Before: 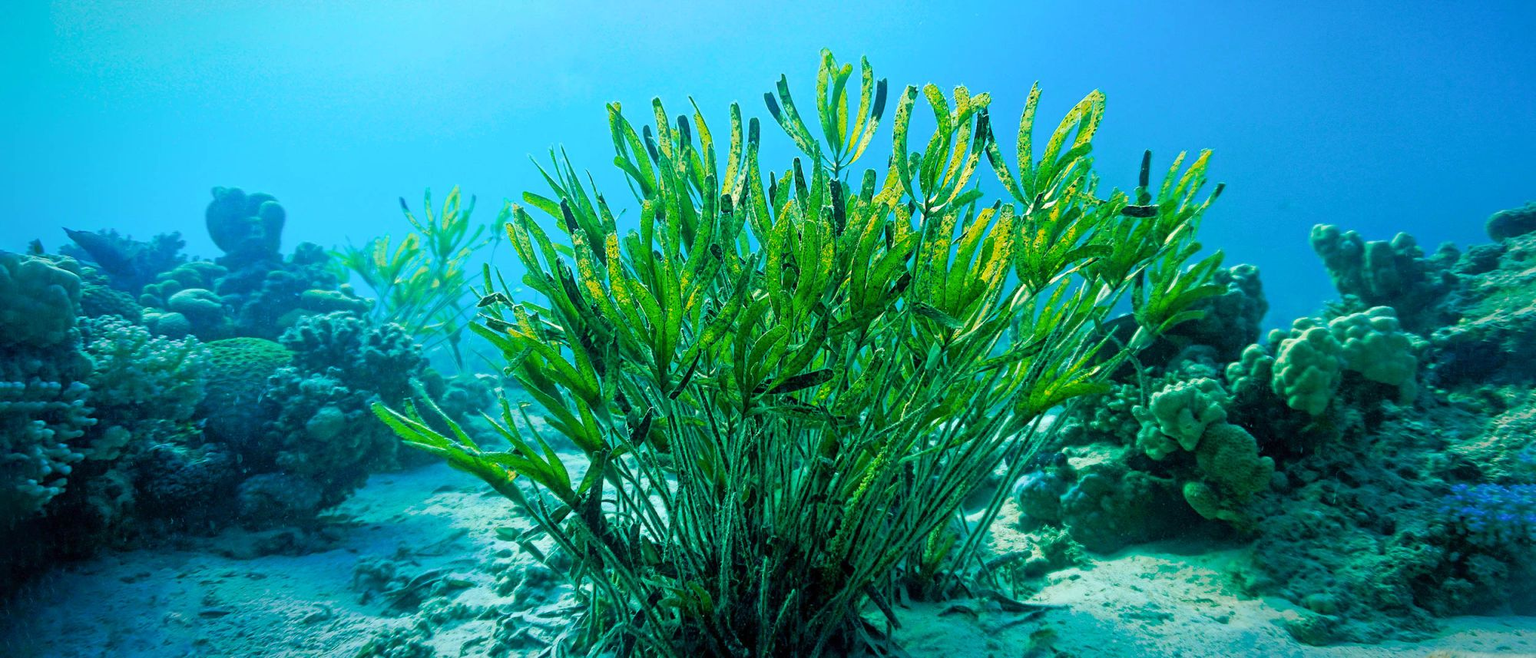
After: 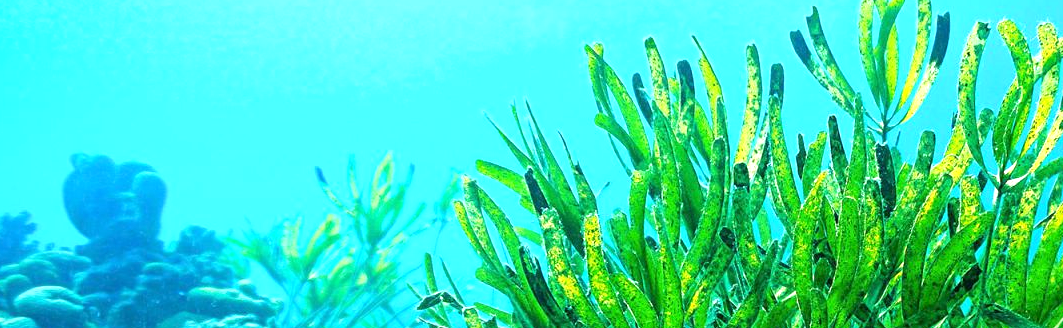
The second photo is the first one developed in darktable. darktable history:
crop: left 10.275%, top 10.57%, right 36.557%, bottom 51.123%
exposure: exposure 0.772 EV, compensate exposure bias true, compensate highlight preservation false
